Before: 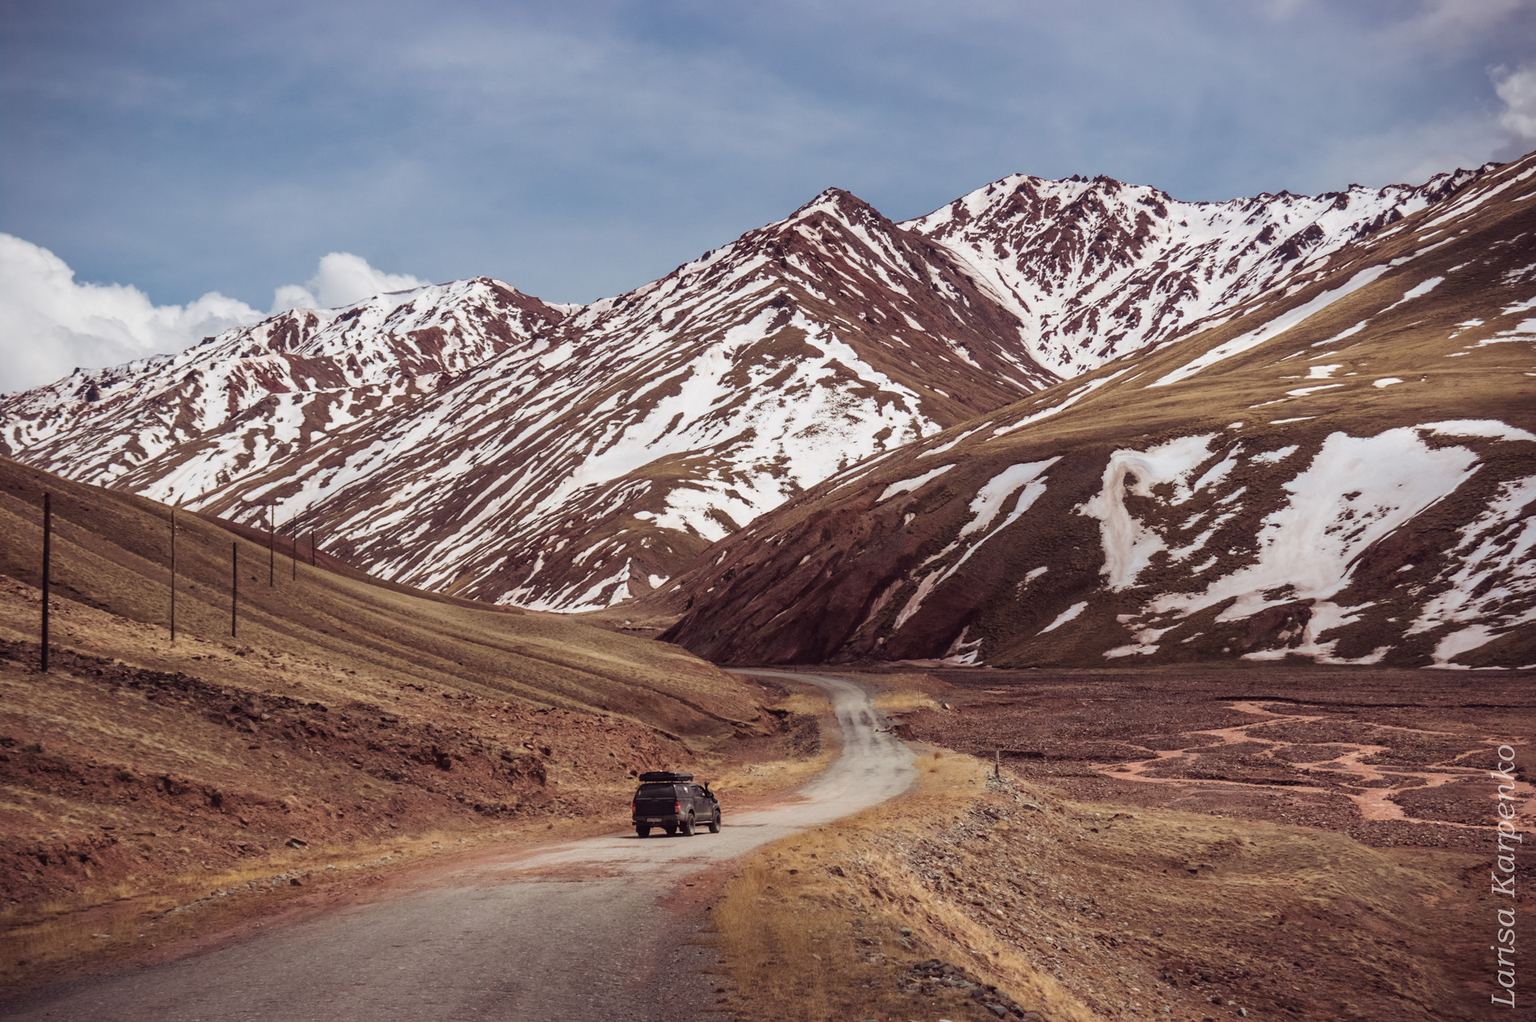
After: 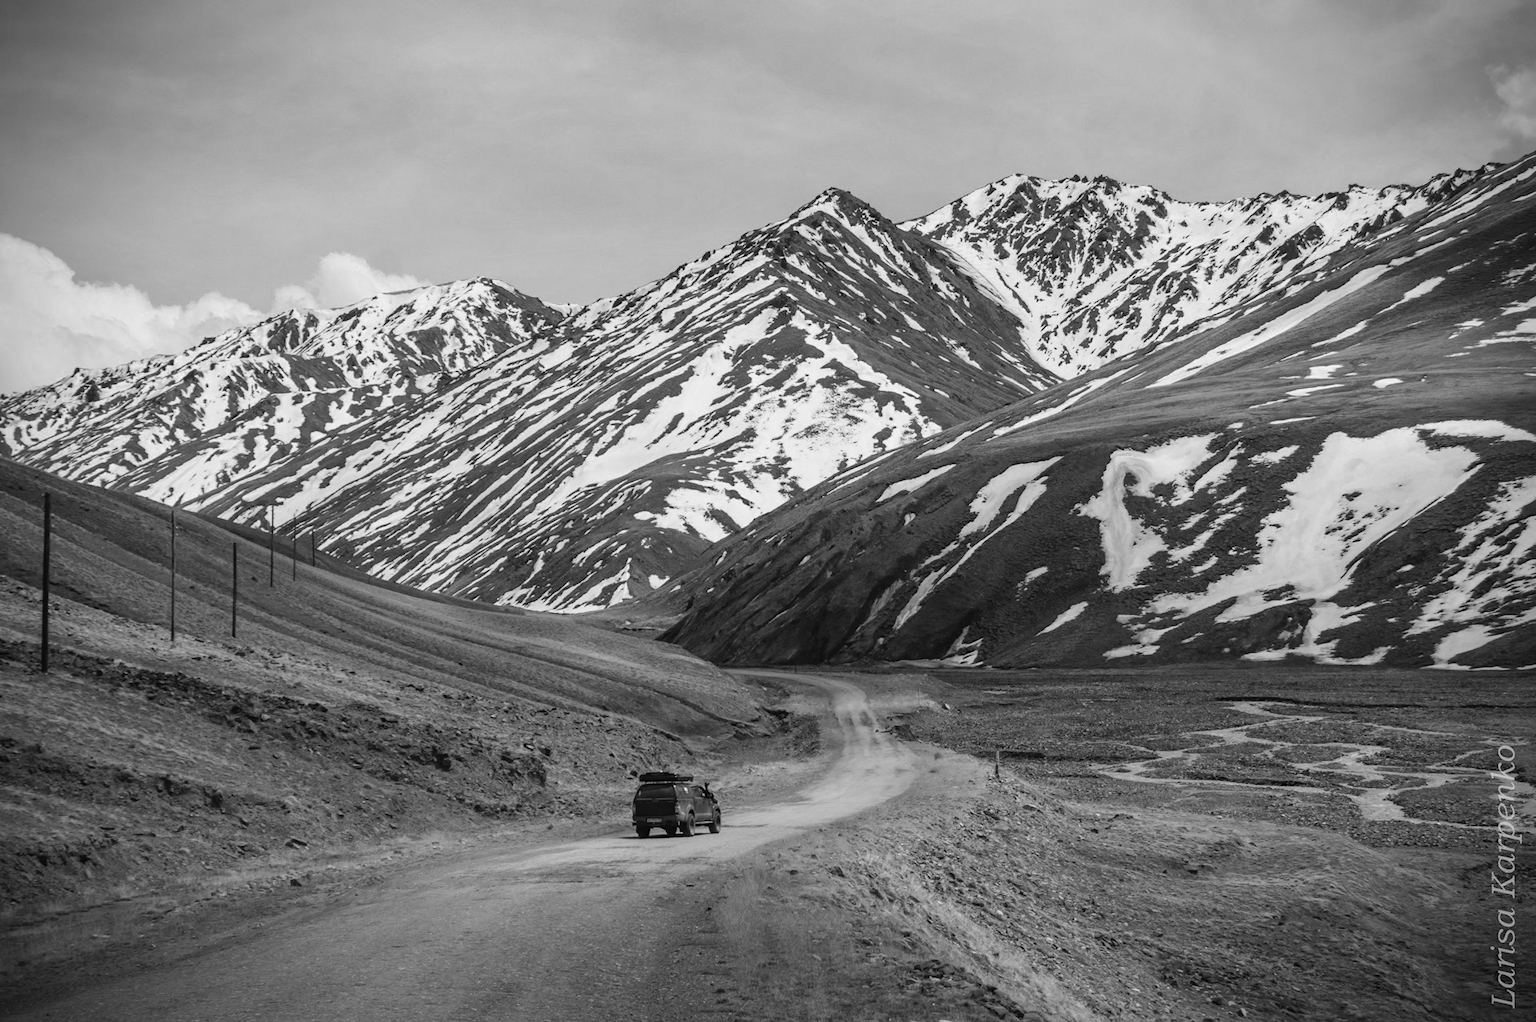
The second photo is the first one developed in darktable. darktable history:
vignetting: fall-off start 88.61%, fall-off radius 43.76%, width/height ratio 1.156
color zones: curves: ch0 [(0, 0.613) (0.01, 0.613) (0.245, 0.448) (0.498, 0.529) (0.642, 0.665) (0.879, 0.777) (0.99, 0.613)]; ch1 [(0, 0) (0.143, 0) (0.286, 0) (0.429, 0) (0.571, 0) (0.714, 0) (0.857, 0)]
